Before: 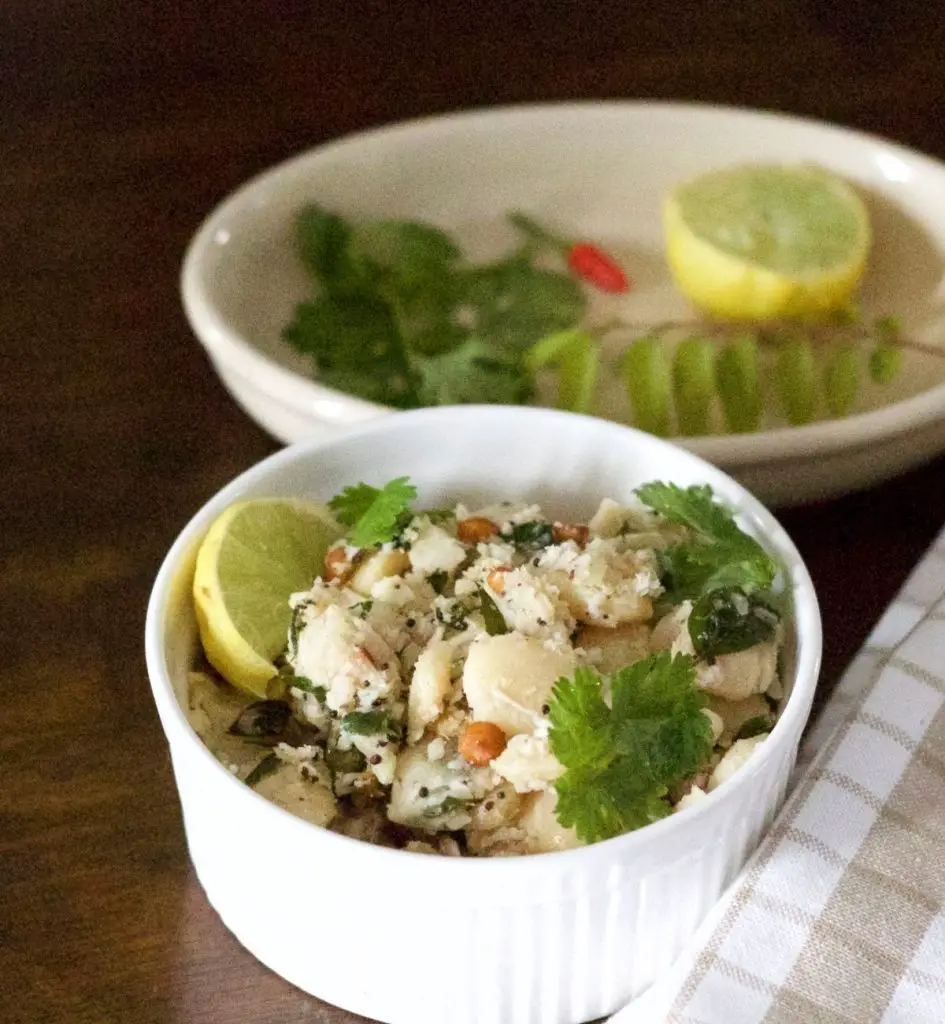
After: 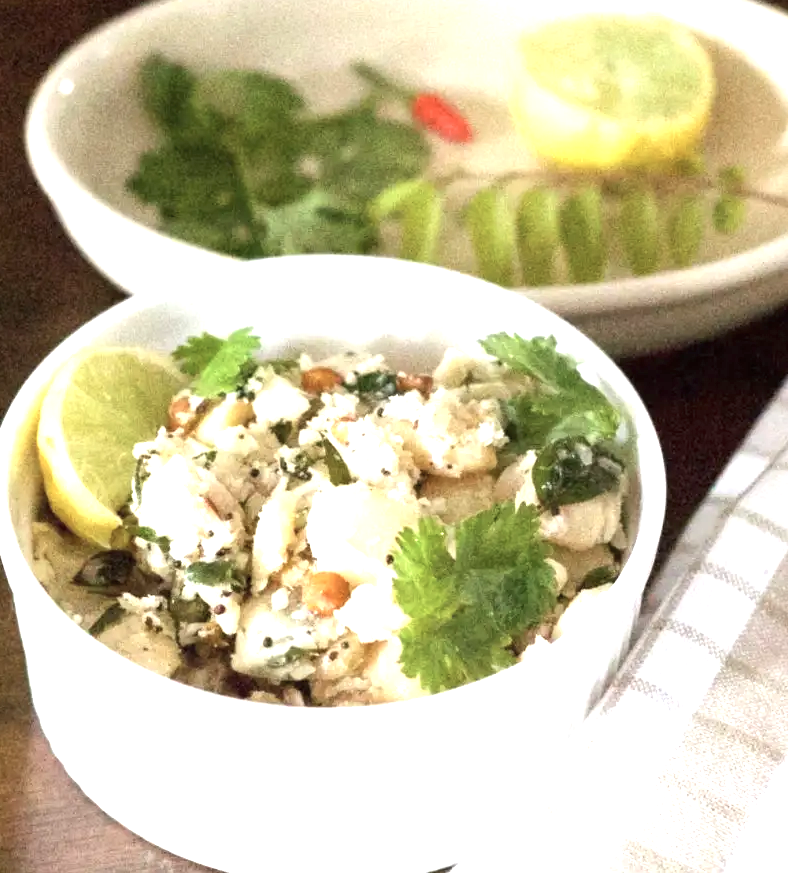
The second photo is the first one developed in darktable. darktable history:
exposure: black level correction 0, exposure 1.199 EV, compensate highlight preservation false
crop: left 16.51%, top 14.678%
color correction: highlights b* 0.019, saturation 0.809
